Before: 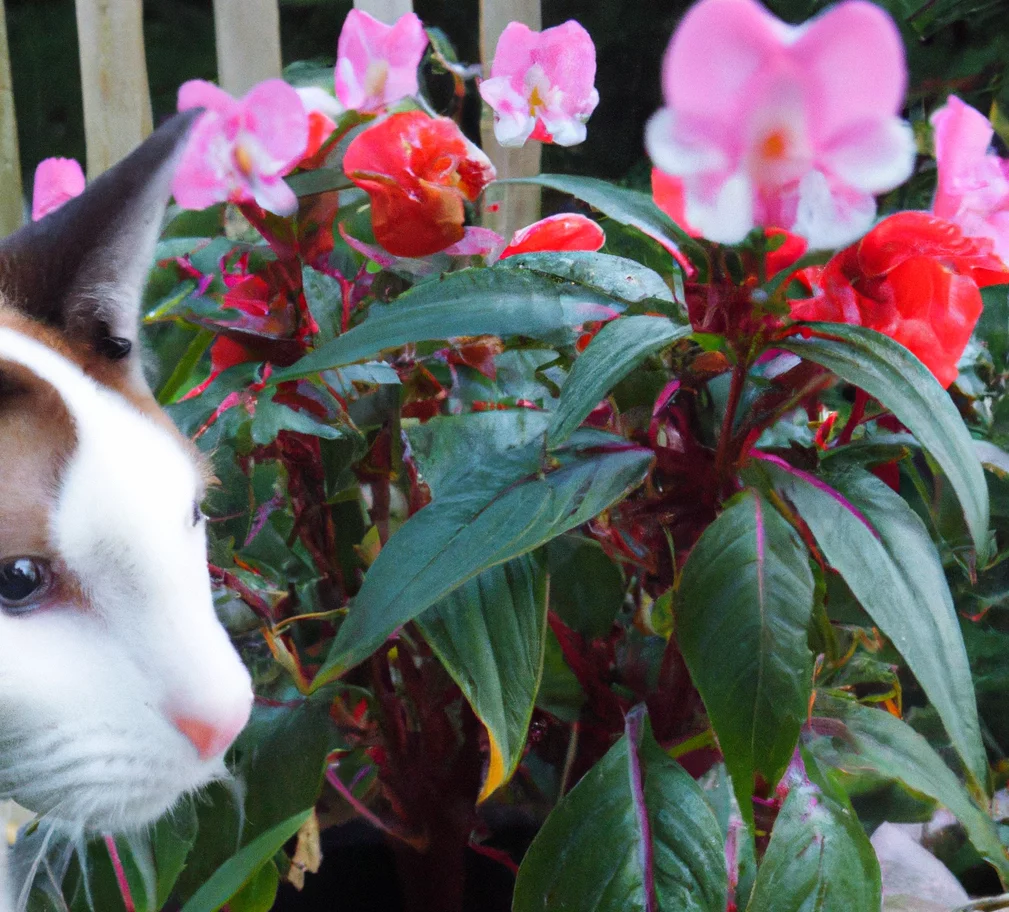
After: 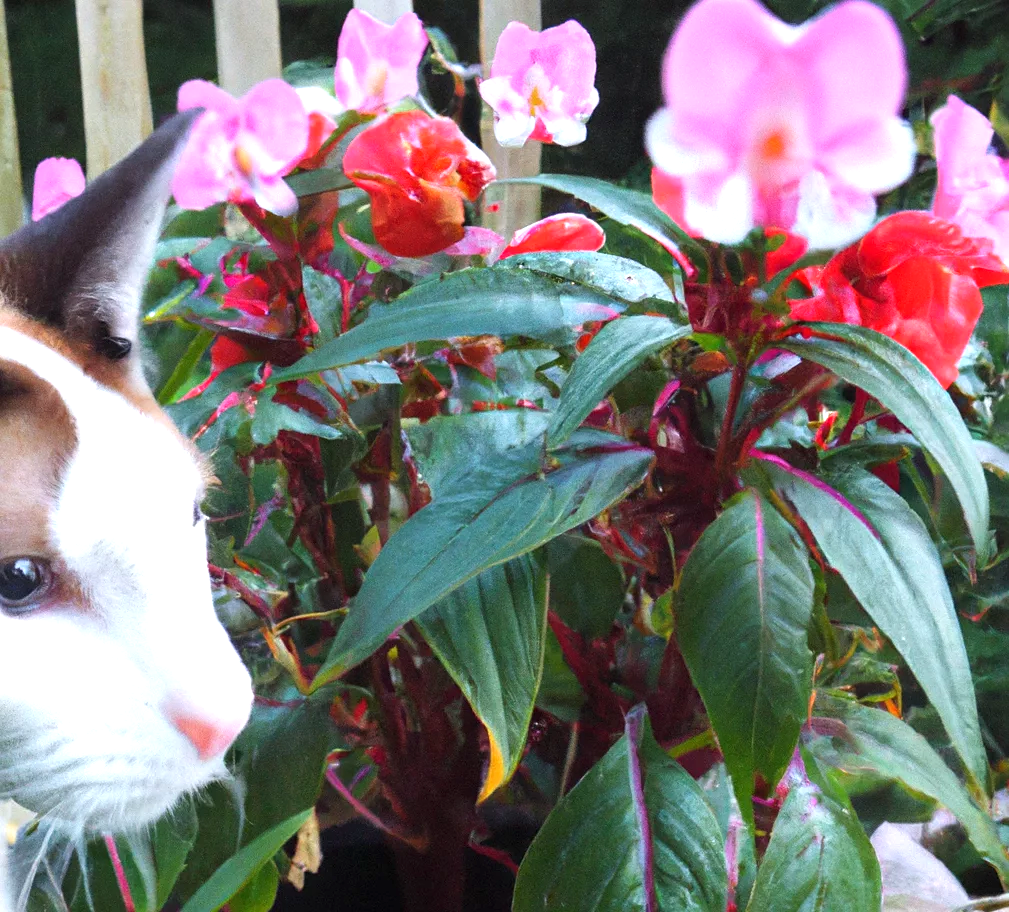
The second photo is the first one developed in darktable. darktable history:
exposure: black level correction 0, exposure 0.7 EV, compensate exposure bias true, compensate highlight preservation false
base curve: exposure shift 0, preserve colors none
sharpen: amount 0.2
